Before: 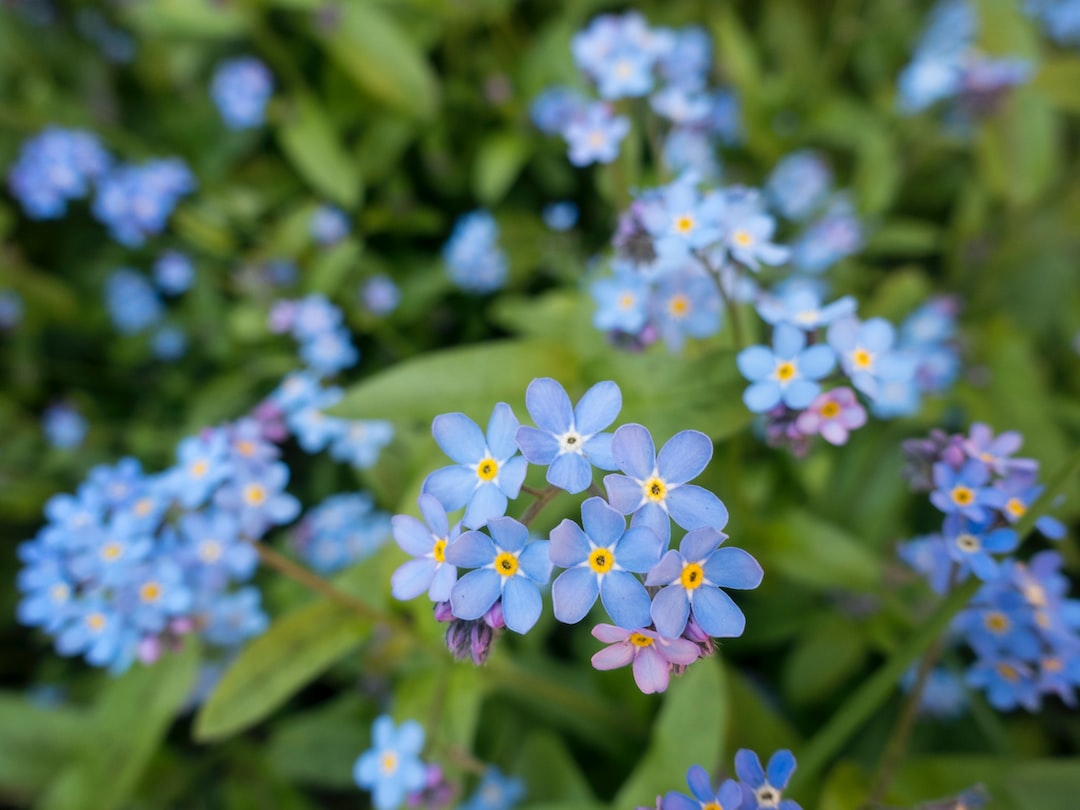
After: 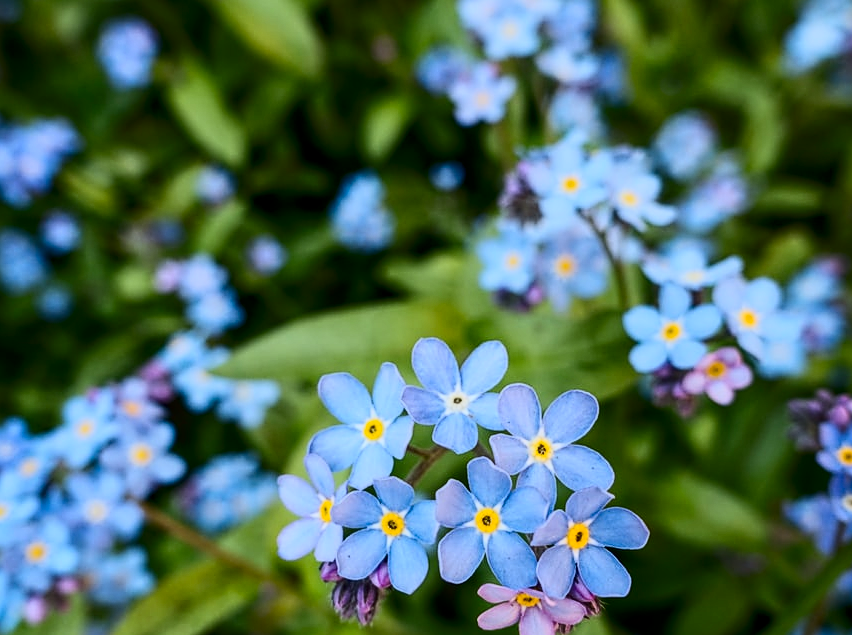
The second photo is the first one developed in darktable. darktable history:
crop and rotate: left 10.655%, top 4.999%, right 10.4%, bottom 16.526%
local contrast: on, module defaults
contrast brightness saturation: contrast 0.407, brightness 0.096, saturation 0.213
shadows and highlights: radius 122.18, shadows 21.73, white point adjustment -9.7, highlights -13.35, soften with gaussian
exposure: exposure -0.258 EV, compensate highlight preservation false
sharpen: on, module defaults
color correction: highlights a* -2.75, highlights b* -2.49, shadows a* 1.95, shadows b* 2.71
